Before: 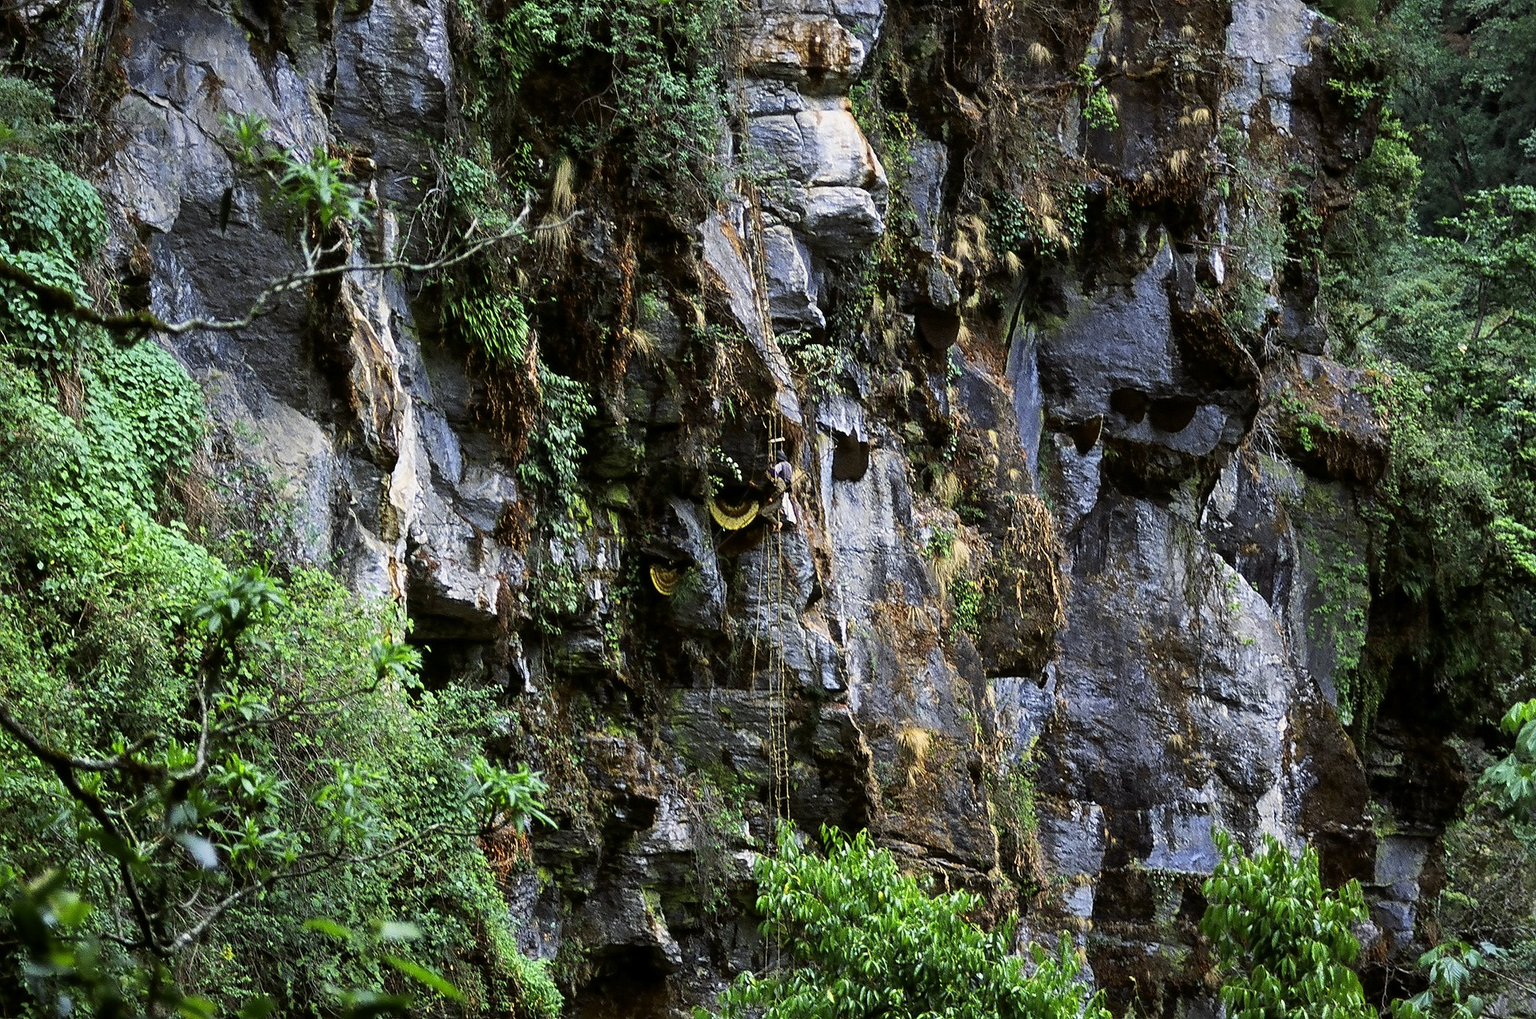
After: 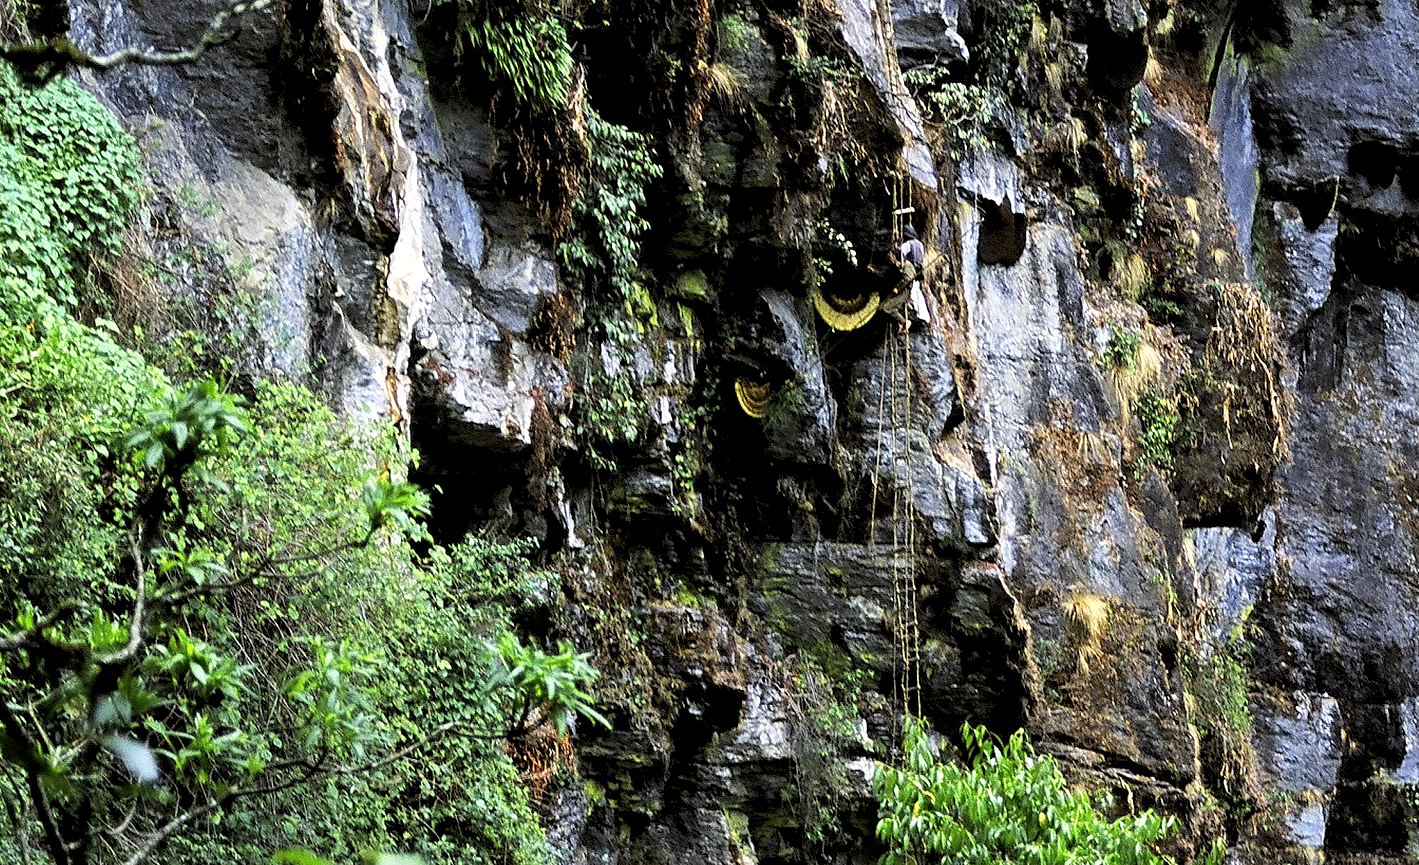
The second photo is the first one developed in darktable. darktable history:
exposure: exposure 0.161 EV, compensate highlight preservation false
rgb levels: levels [[0.01, 0.419, 0.839], [0, 0.5, 1], [0, 0.5, 1]]
crop: left 6.488%, top 27.668%, right 24.183%, bottom 8.656%
